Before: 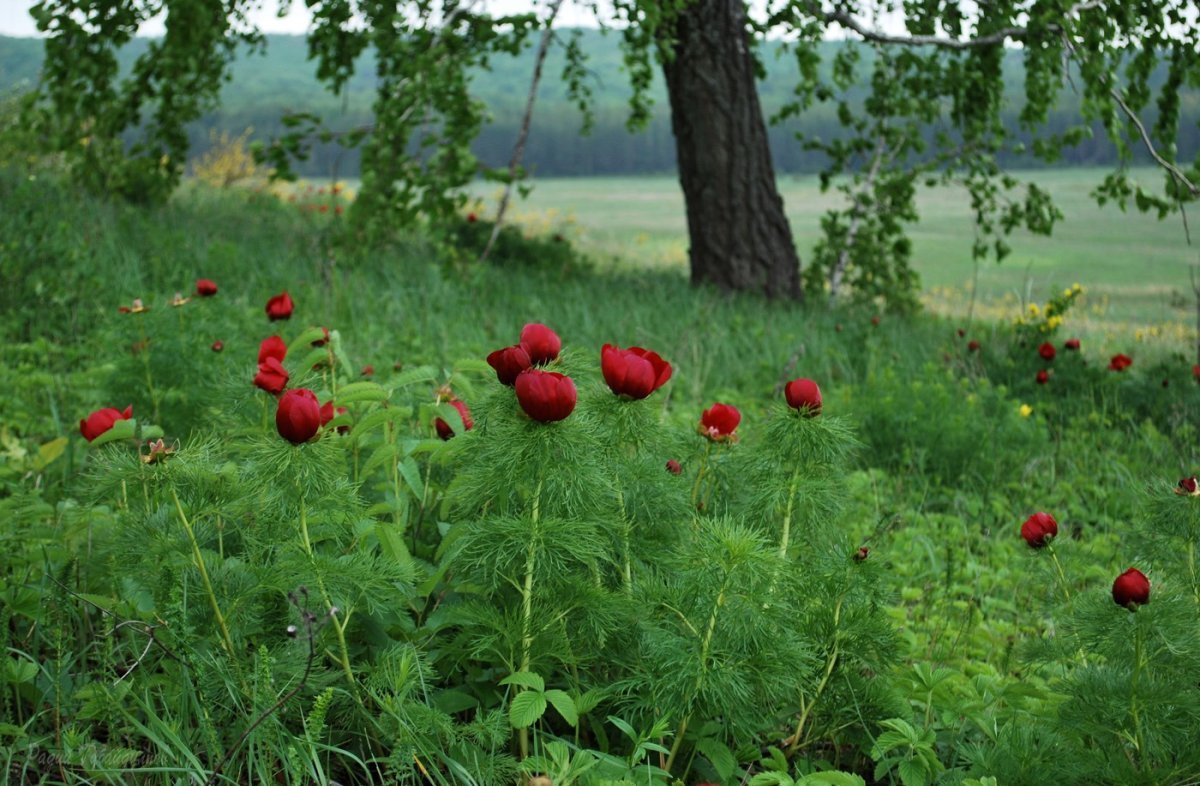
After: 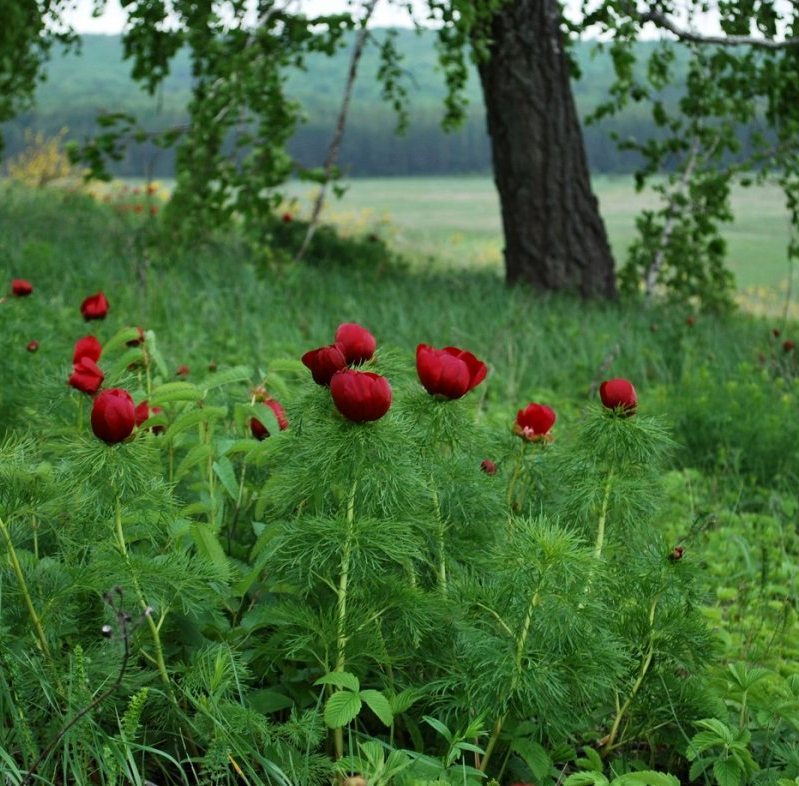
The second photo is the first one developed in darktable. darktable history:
contrast brightness saturation: contrast 0.08, saturation 0.02
crop: left 15.419%, right 17.914%
